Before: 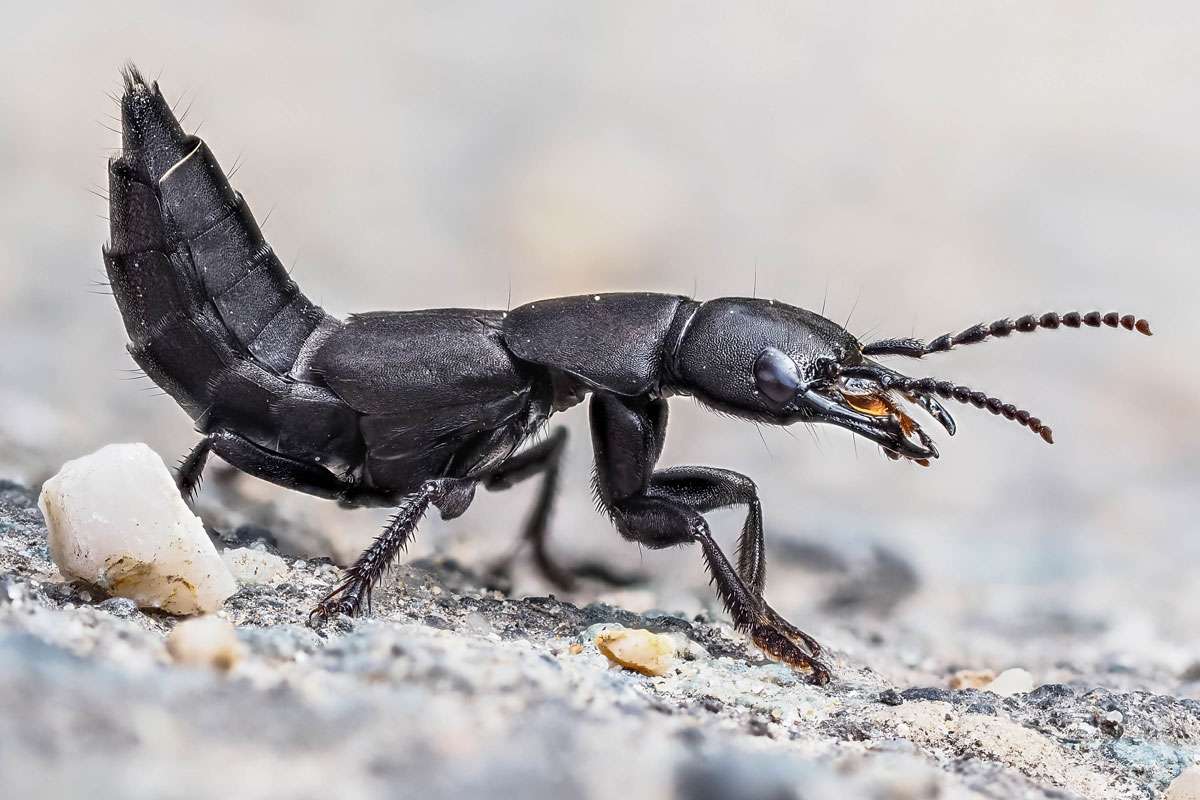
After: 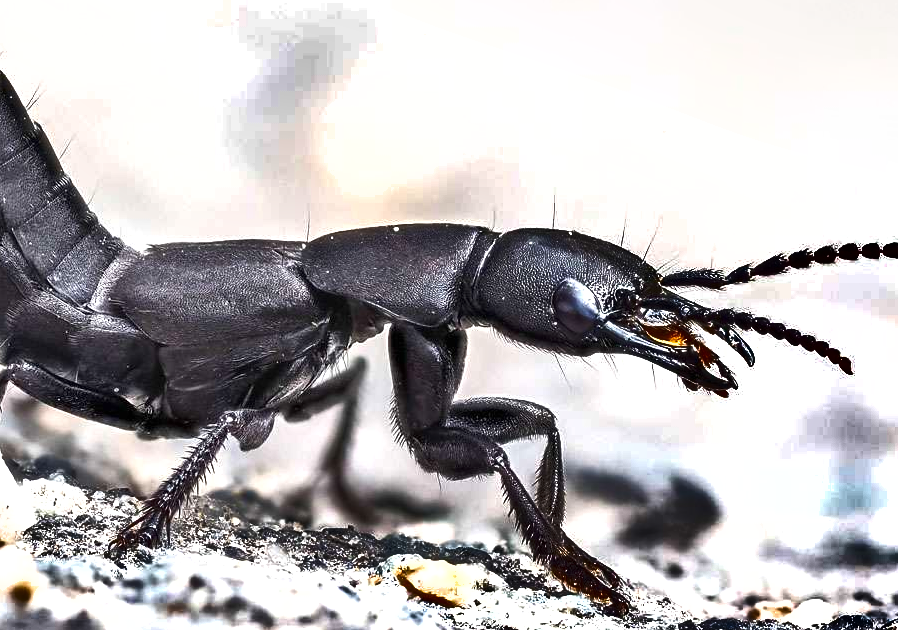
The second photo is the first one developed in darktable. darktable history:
shadows and highlights: shadows 20.91, highlights -82.73, soften with gaussian
crop: left 16.768%, top 8.653%, right 8.362%, bottom 12.485%
exposure: black level correction 0, exposure 0.7 EV, compensate exposure bias true, compensate highlight preservation false
